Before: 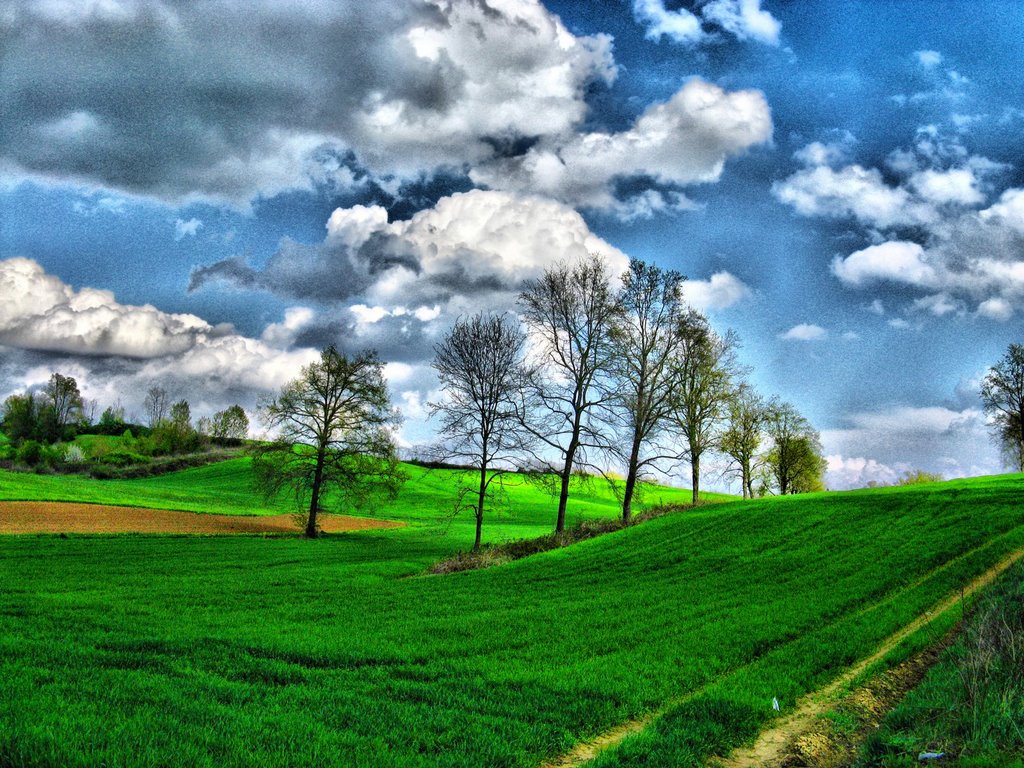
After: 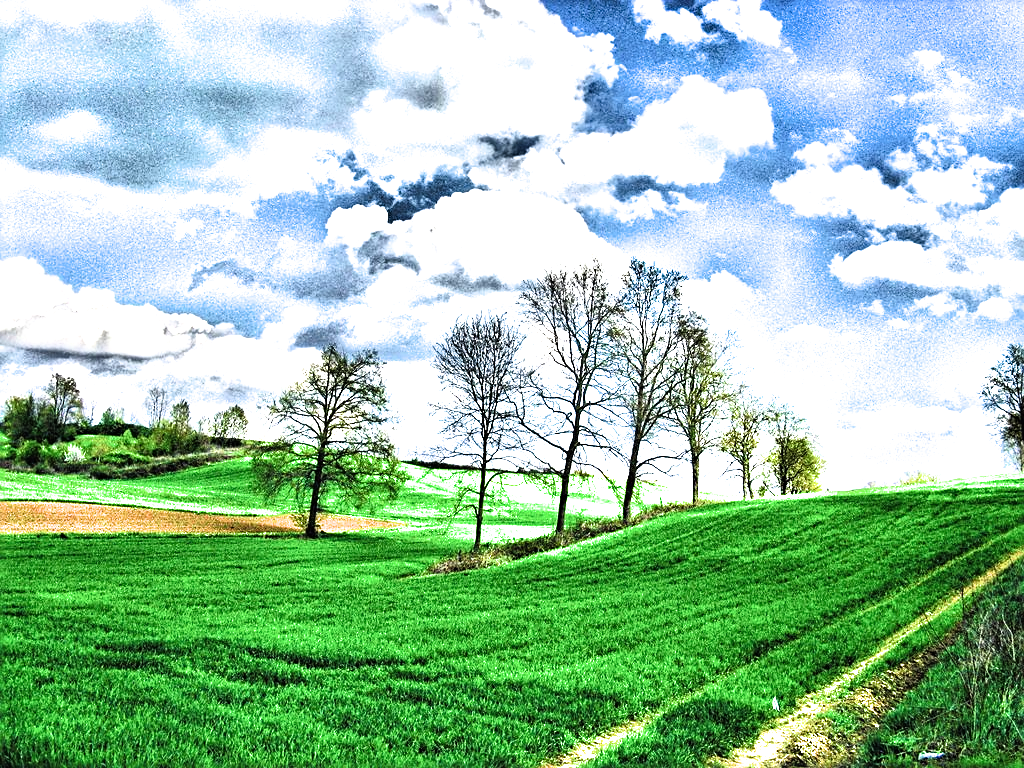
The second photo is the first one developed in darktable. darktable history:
sharpen: on, module defaults
exposure: black level correction -0.002, exposure 1.335 EV, compensate highlight preservation false
filmic rgb: black relative exposure -8 EV, white relative exposure 2.19 EV, hardness 6.92
